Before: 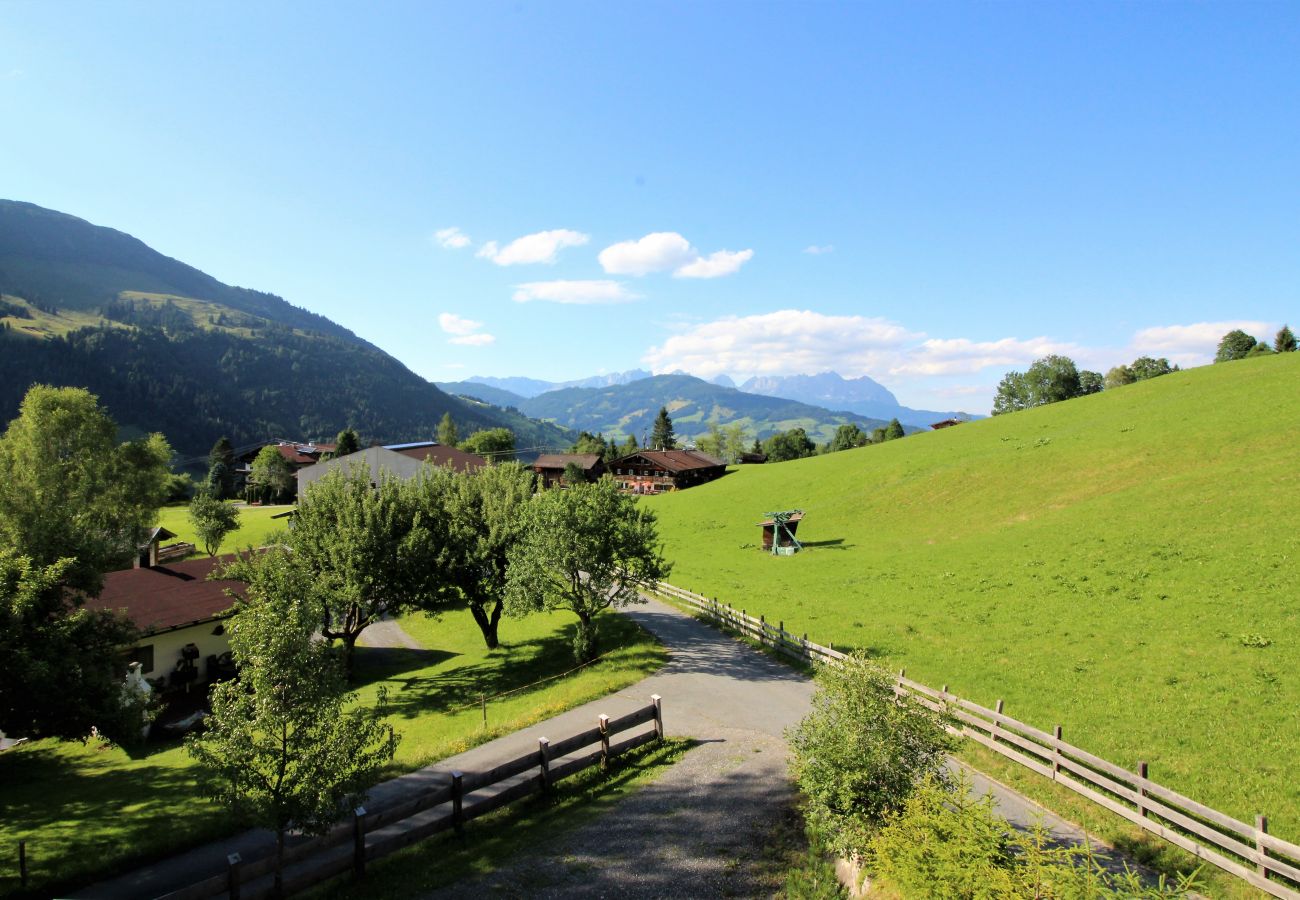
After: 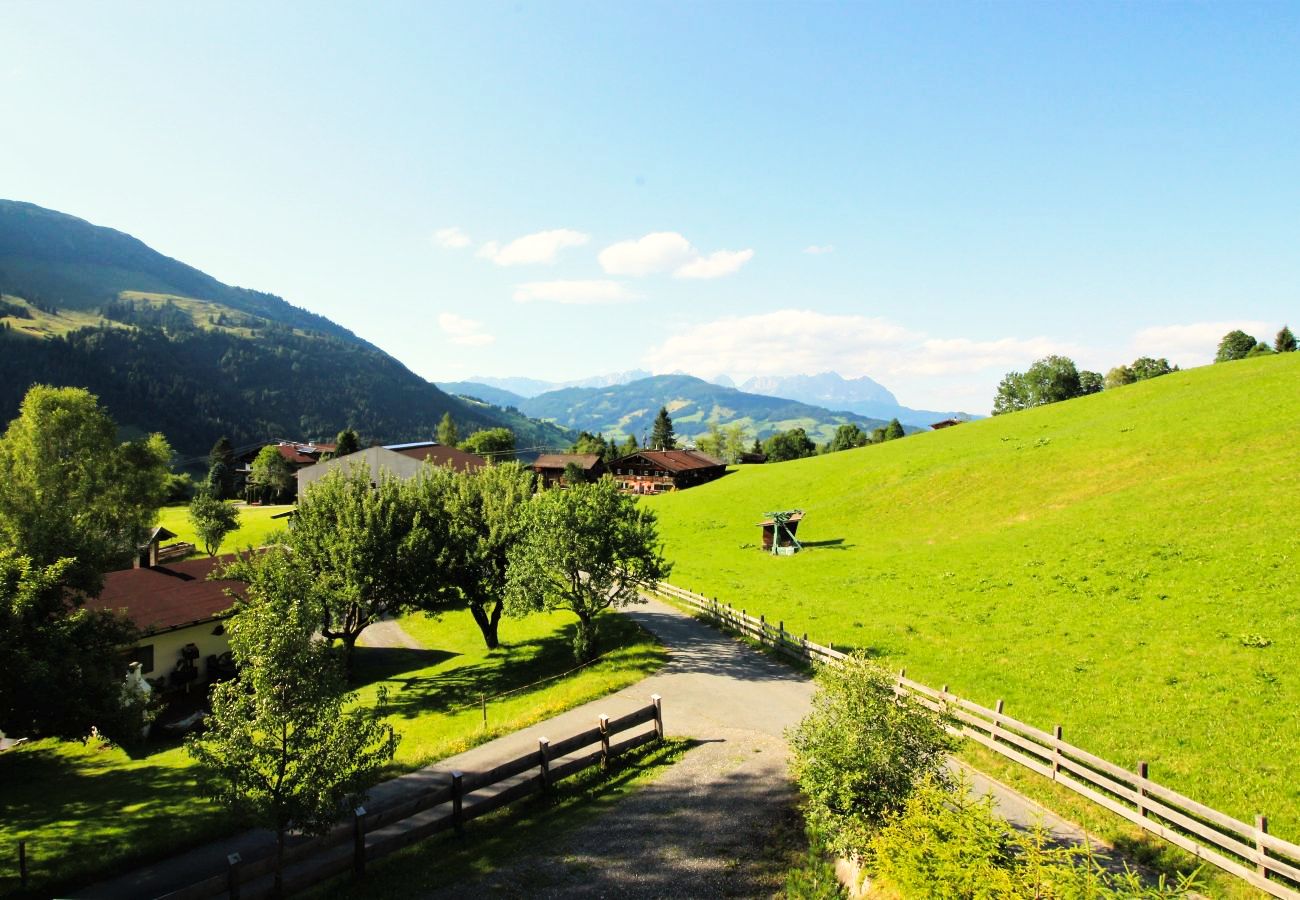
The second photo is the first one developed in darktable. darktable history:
white balance: red 1.029, blue 0.92
tone curve: curves: ch0 [(0, 0) (0.003, 0.011) (0.011, 0.019) (0.025, 0.03) (0.044, 0.045) (0.069, 0.061) (0.1, 0.085) (0.136, 0.119) (0.177, 0.159) (0.224, 0.205) (0.277, 0.261) (0.335, 0.329) (0.399, 0.407) (0.468, 0.508) (0.543, 0.606) (0.623, 0.71) (0.709, 0.815) (0.801, 0.903) (0.898, 0.957) (1, 1)], preserve colors none
